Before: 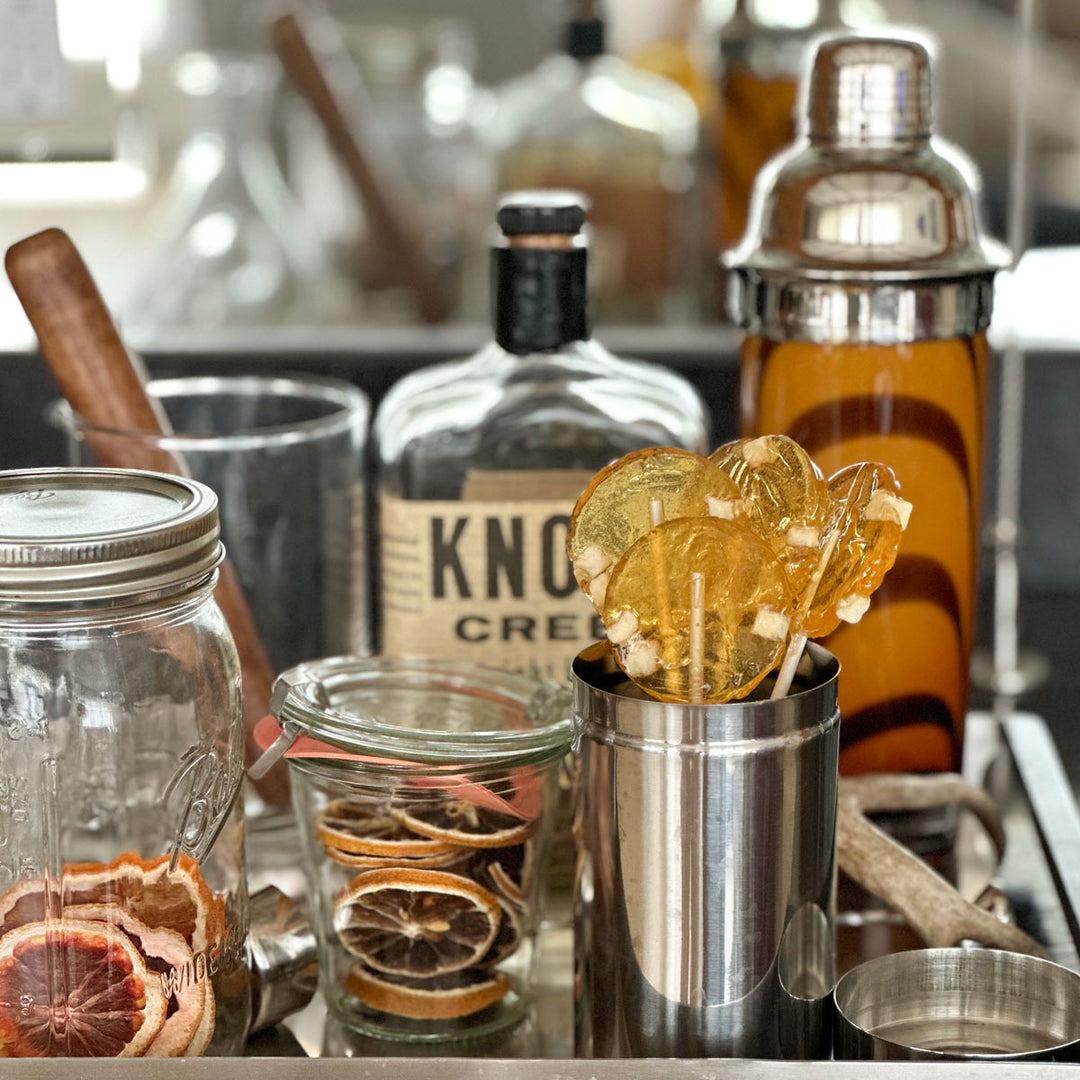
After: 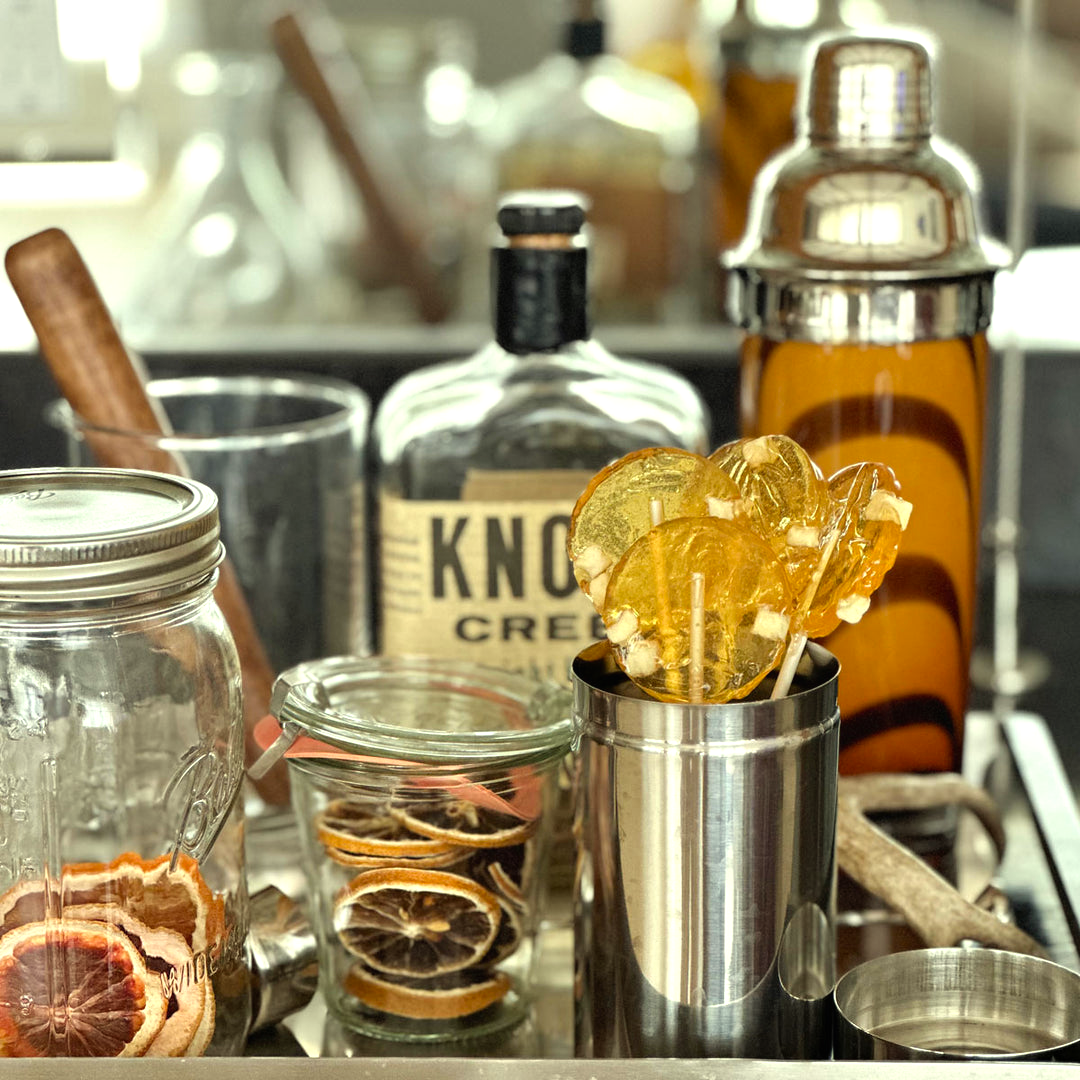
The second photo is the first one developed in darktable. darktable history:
color correction: highlights a* -5.63, highlights b* 10.98
local contrast: mode bilateral grid, contrast 100, coarseness 100, detail 89%, midtone range 0.2
tone equalizer: -8 EV -0.396 EV, -7 EV -0.38 EV, -6 EV -0.362 EV, -5 EV -0.21 EV, -3 EV 0.198 EV, -2 EV 0.352 EV, -1 EV 0.384 EV, +0 EV 0.408 EV
